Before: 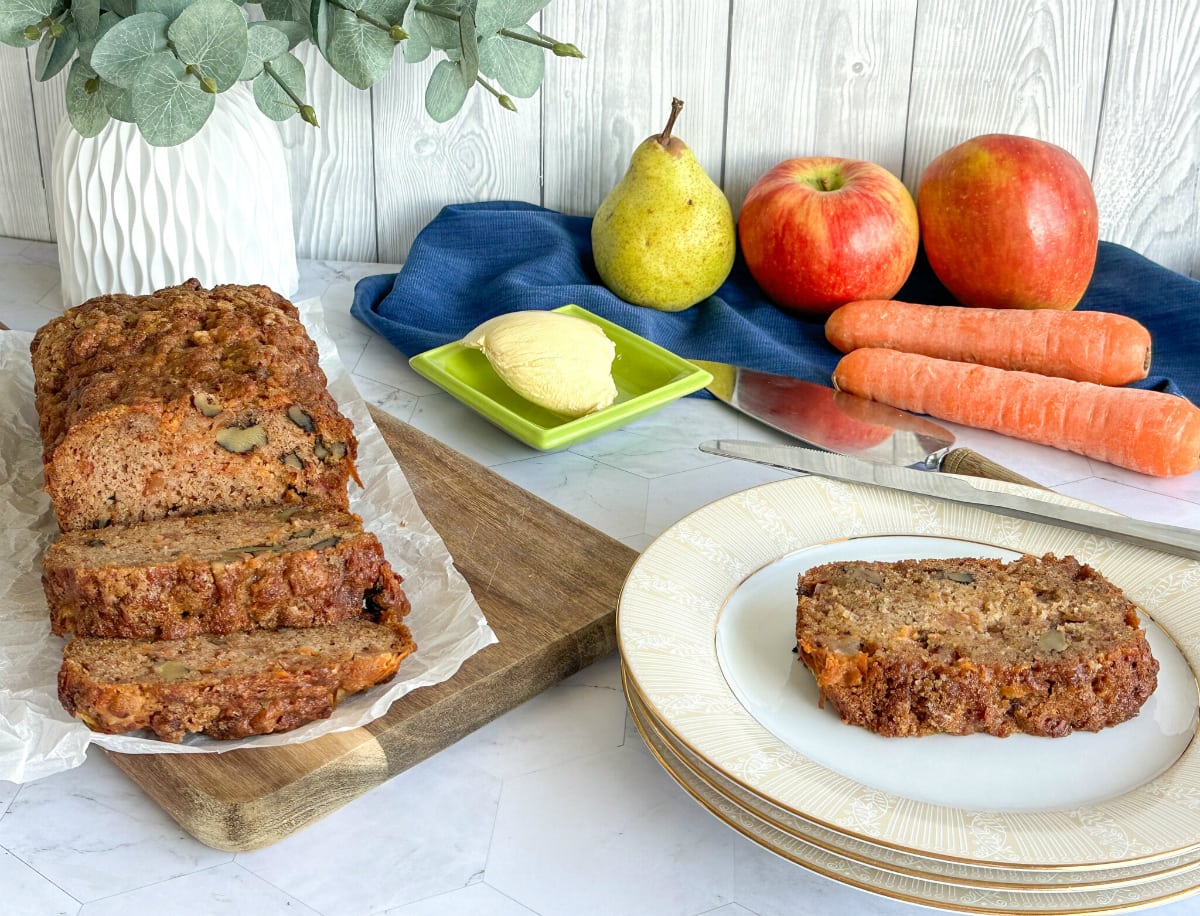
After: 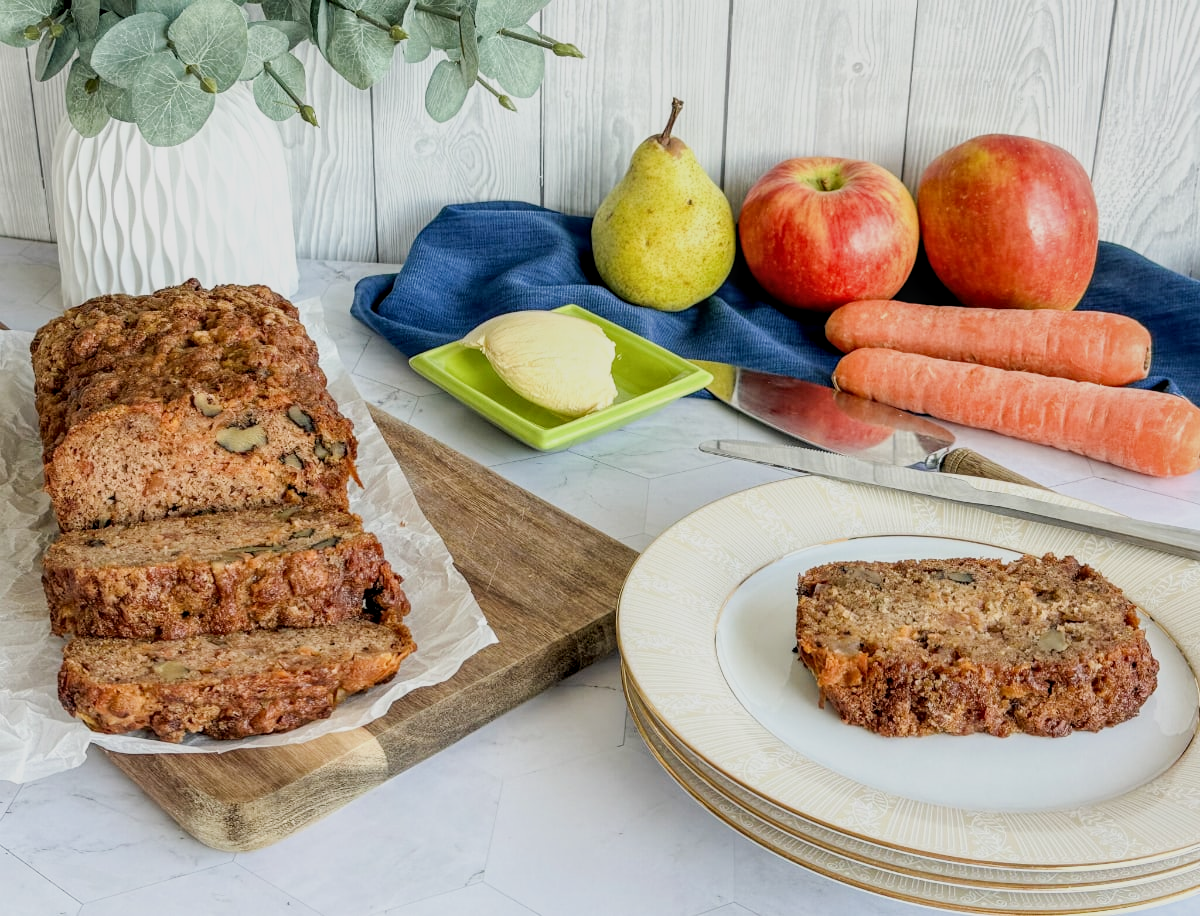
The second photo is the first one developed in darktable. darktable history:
local contrast: on, module defaults
tone curve: curves: ch0 [(0, 0) (0.003, 0.003) (0.011, 0.012) (0.025, 0.026) (0.044, 0.046) (0.069, 0.072) (0.1, 0.104) (0.136, 0.141) (0.177, 0.185) (0.224, 0.234) (0.277, 0.289) (0.335, 0.349) (0.399, 0.415) (0.468, 0.488) (0.543, 0.566) (0.623, 0.649) (0.709, 0.739) (0.801, 0.834) (0.898, 0.923) (1, 1)], color space Lab, independent channels, preserve colors none
filmic rgb: black relative exposure -7.65 EV, white relative exposure 4.56 EV, hardness 3.61
